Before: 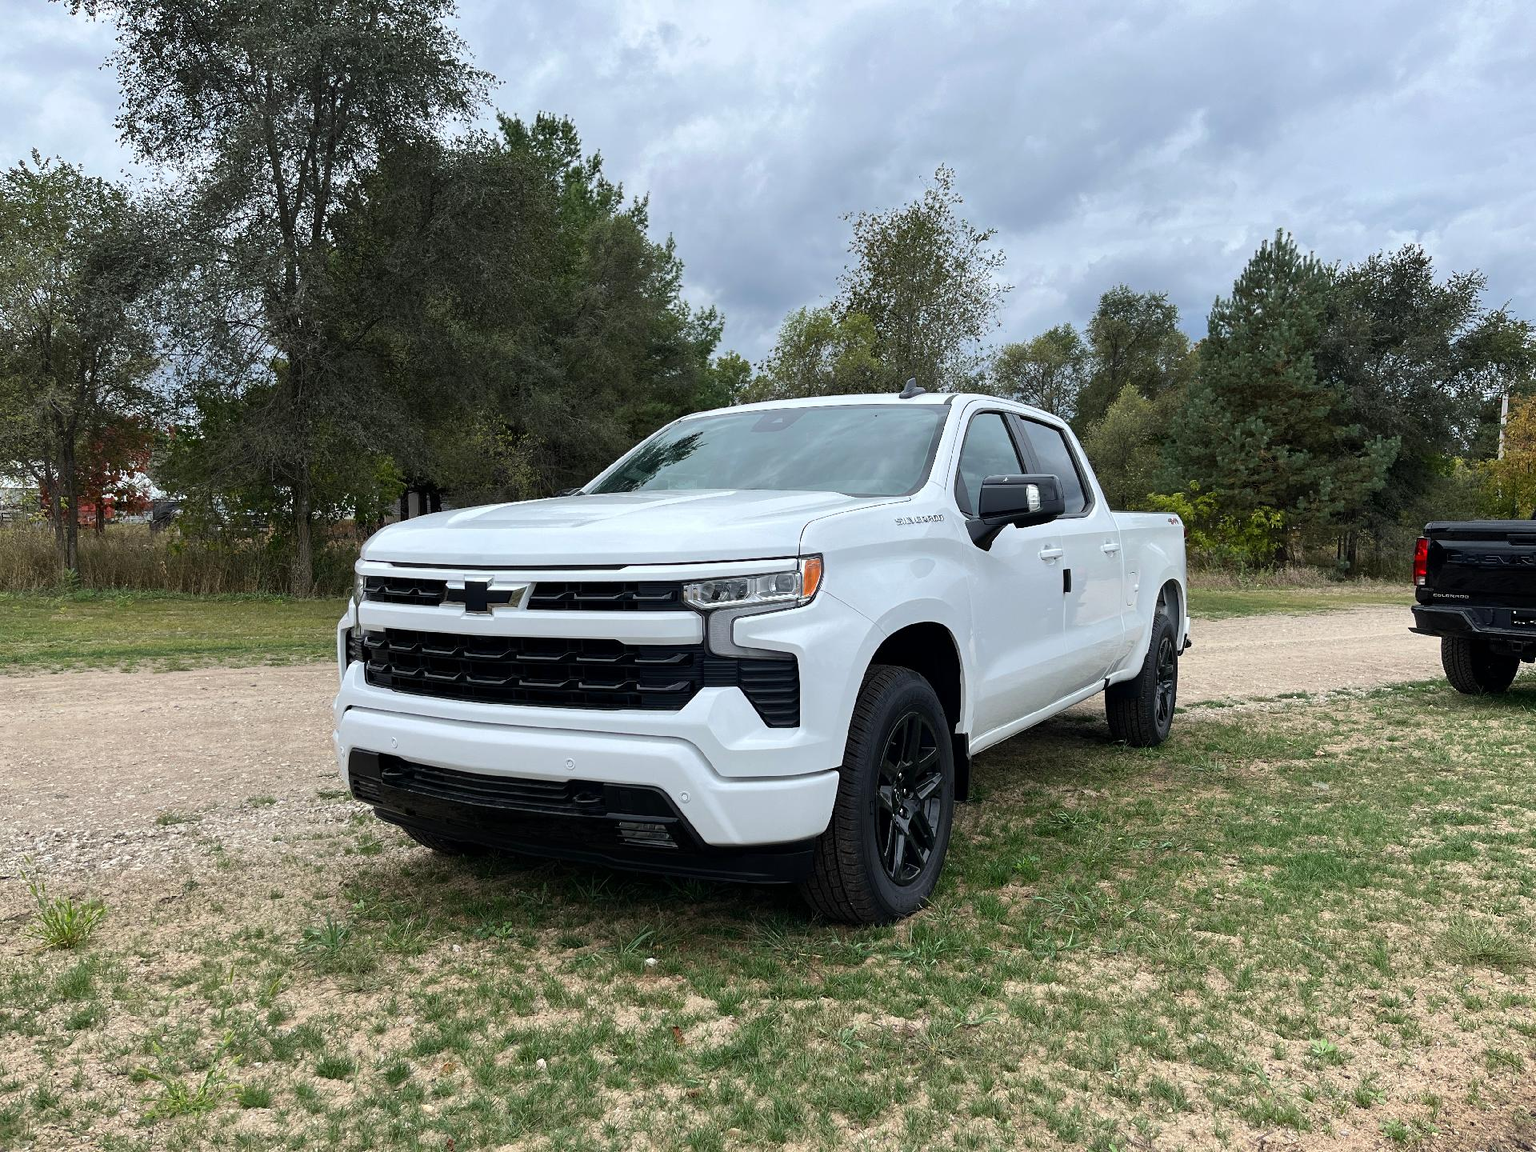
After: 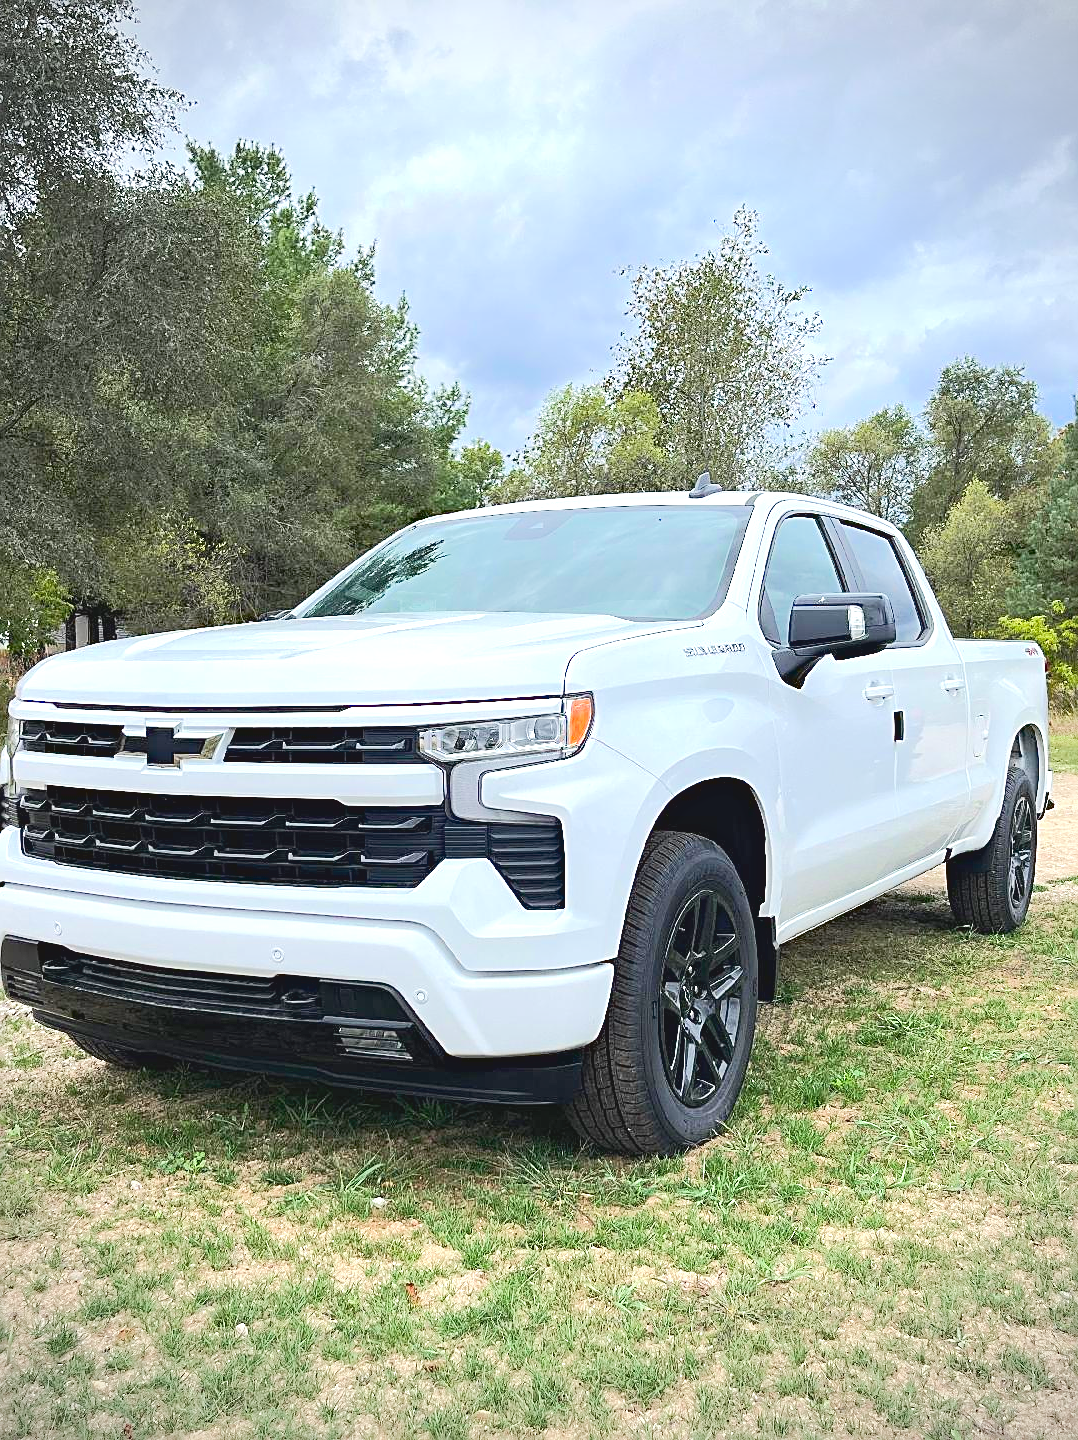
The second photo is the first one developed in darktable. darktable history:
sharpen: on, module defaults
tone curve: curves: ch0 [(0, 0.068) (1, 0.961)], color space Lab, independent channels, preserve colors none
tone equalizer: -8 EV 1.99 EV, -7 EV 1.99 EV, -6 EV 1.96 EV, -5 EV 1.97 EV, -4 EV 1.99 EV, -3 EV 1.47 EV, -2 EV 0.989 EV, -1 EV 0.489 EV, edges refinement/feathering 500, mask exposure compensation -1.57 EV, preserve details no
haze removal: compatibility mode true, adaptive false
crop and rotate: left 22.662%, right 21.16%
vignetting: on, module defaults
